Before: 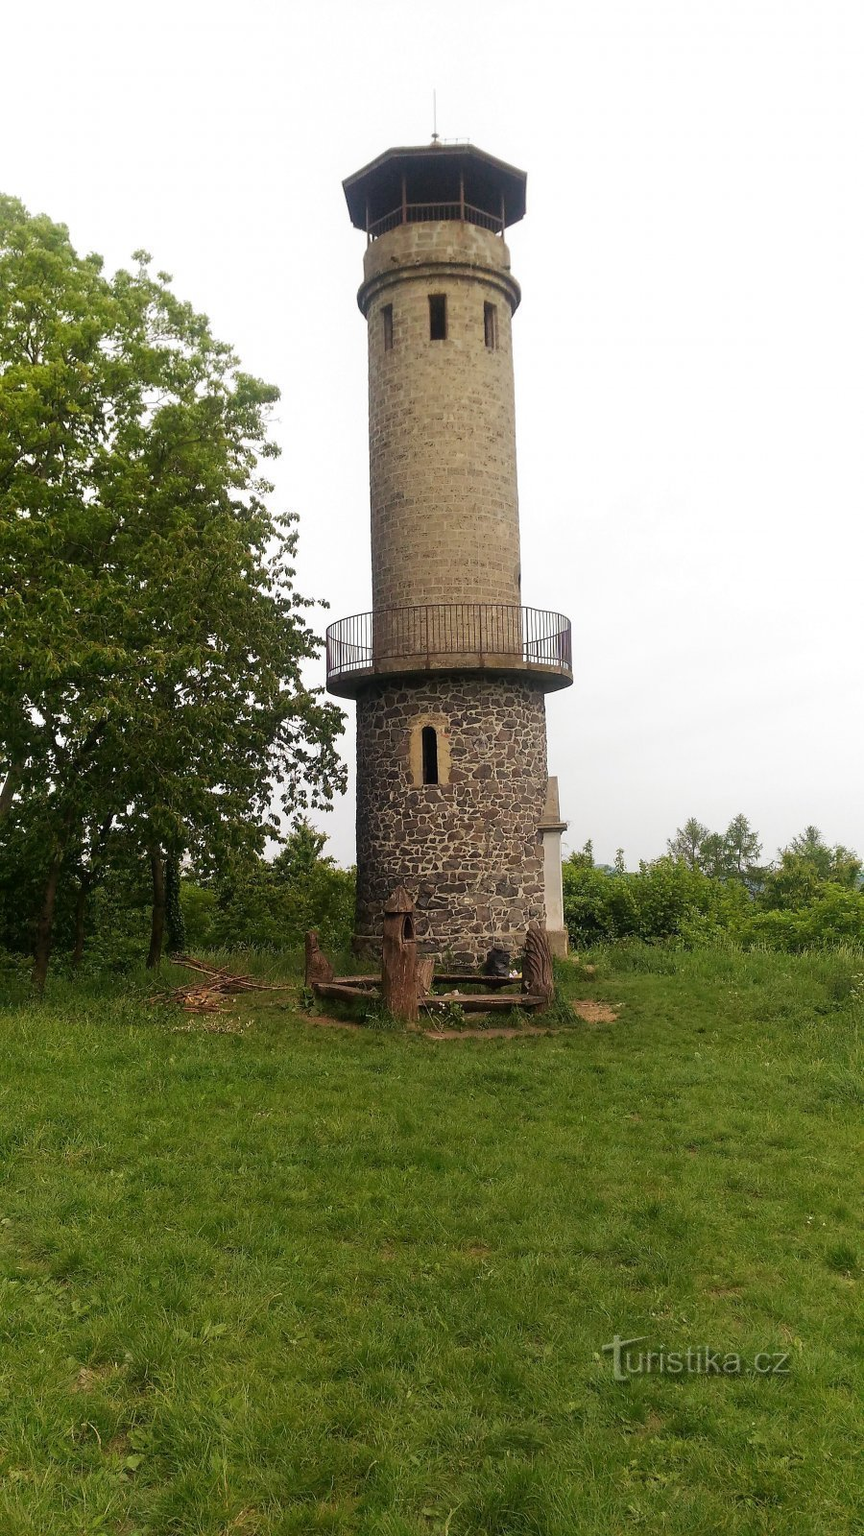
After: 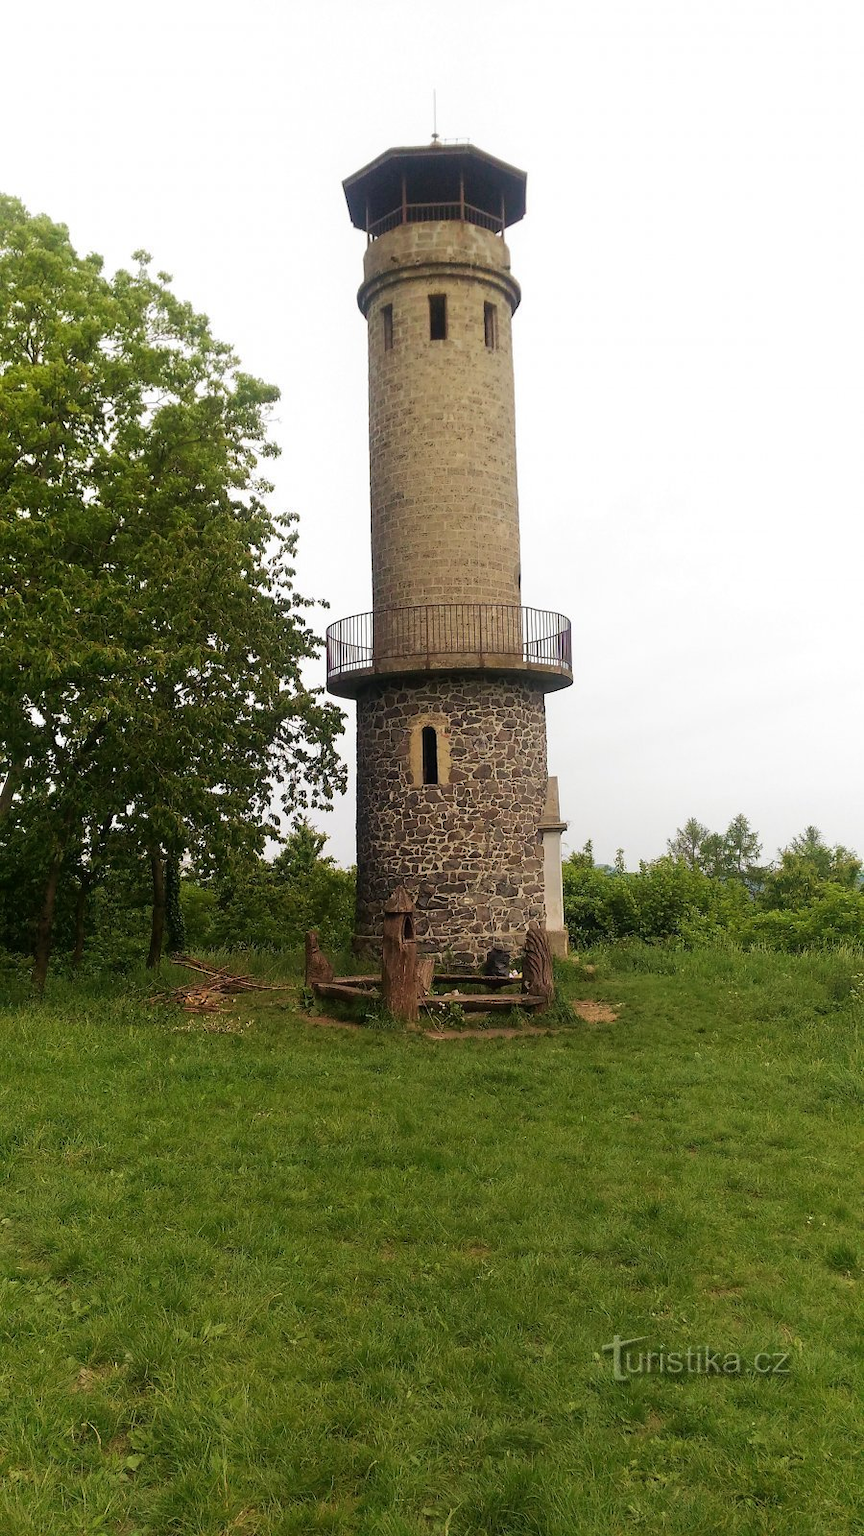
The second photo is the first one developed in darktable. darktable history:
velvia: strength 14.49%
